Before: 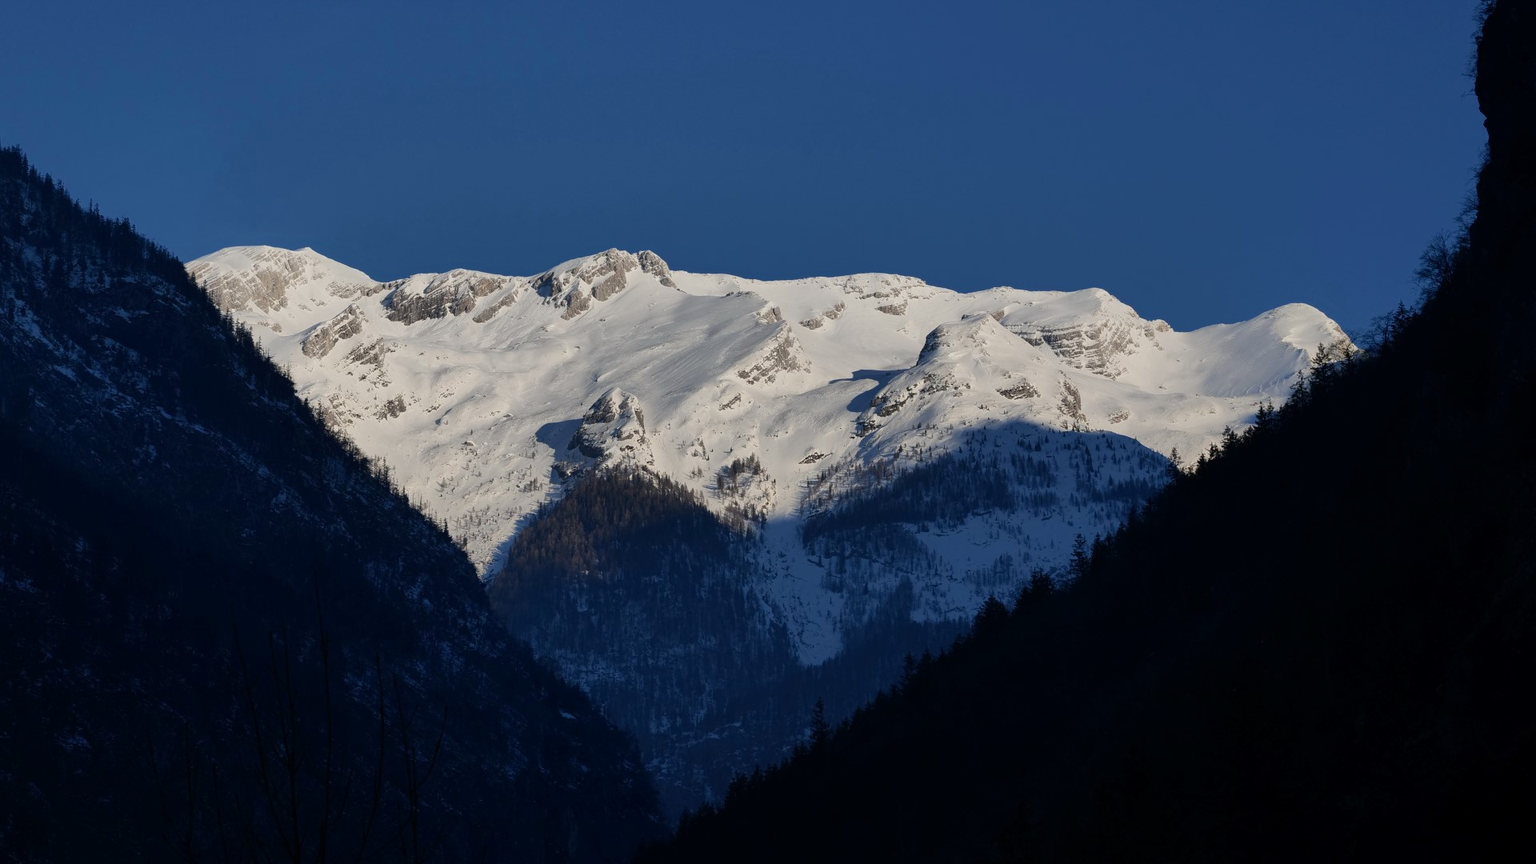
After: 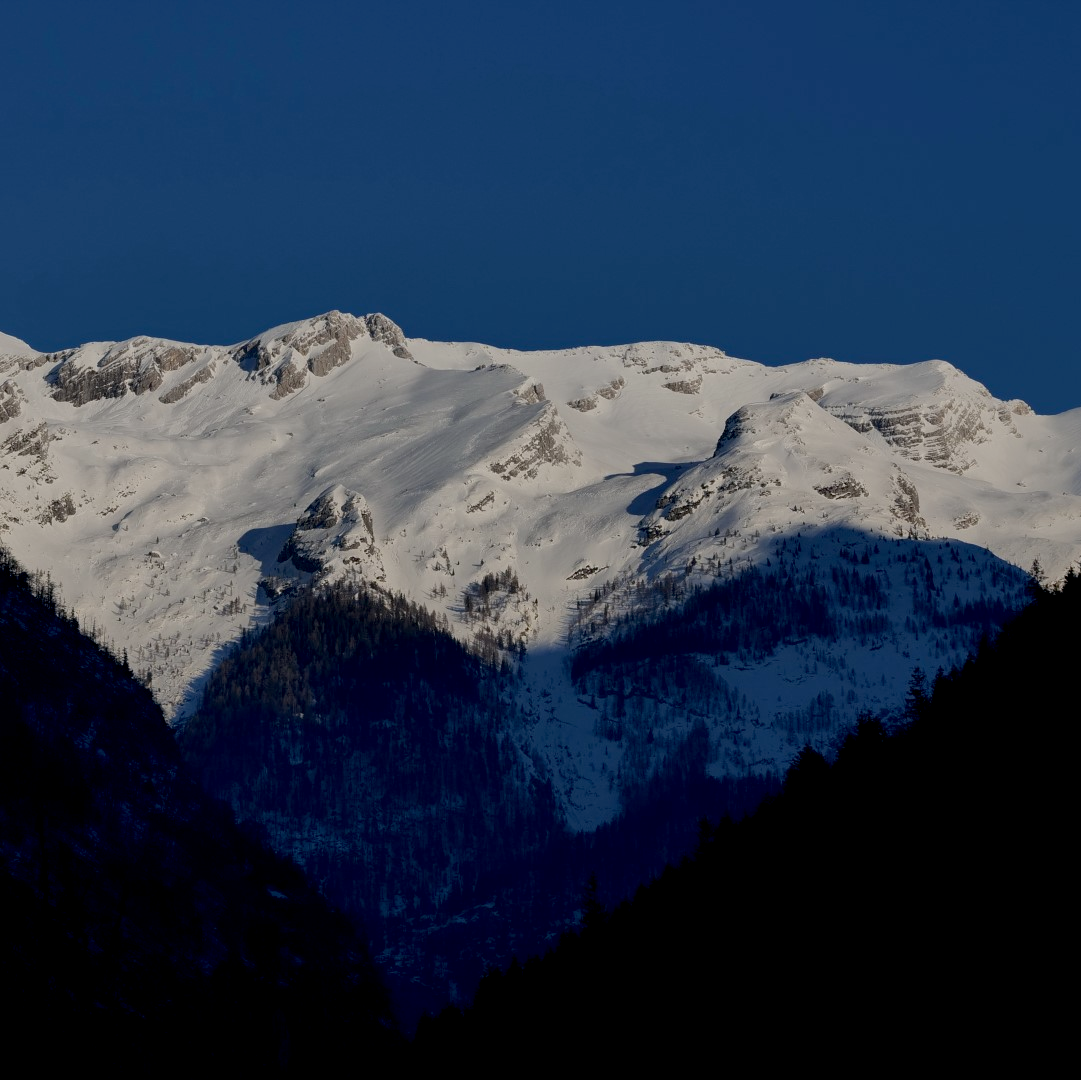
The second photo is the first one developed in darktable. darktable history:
exposure: black level correction 0.011, exposure -0.471 EV, compensate highlight preservation false
crop and rotate: left 22.521%, right 21.142%
